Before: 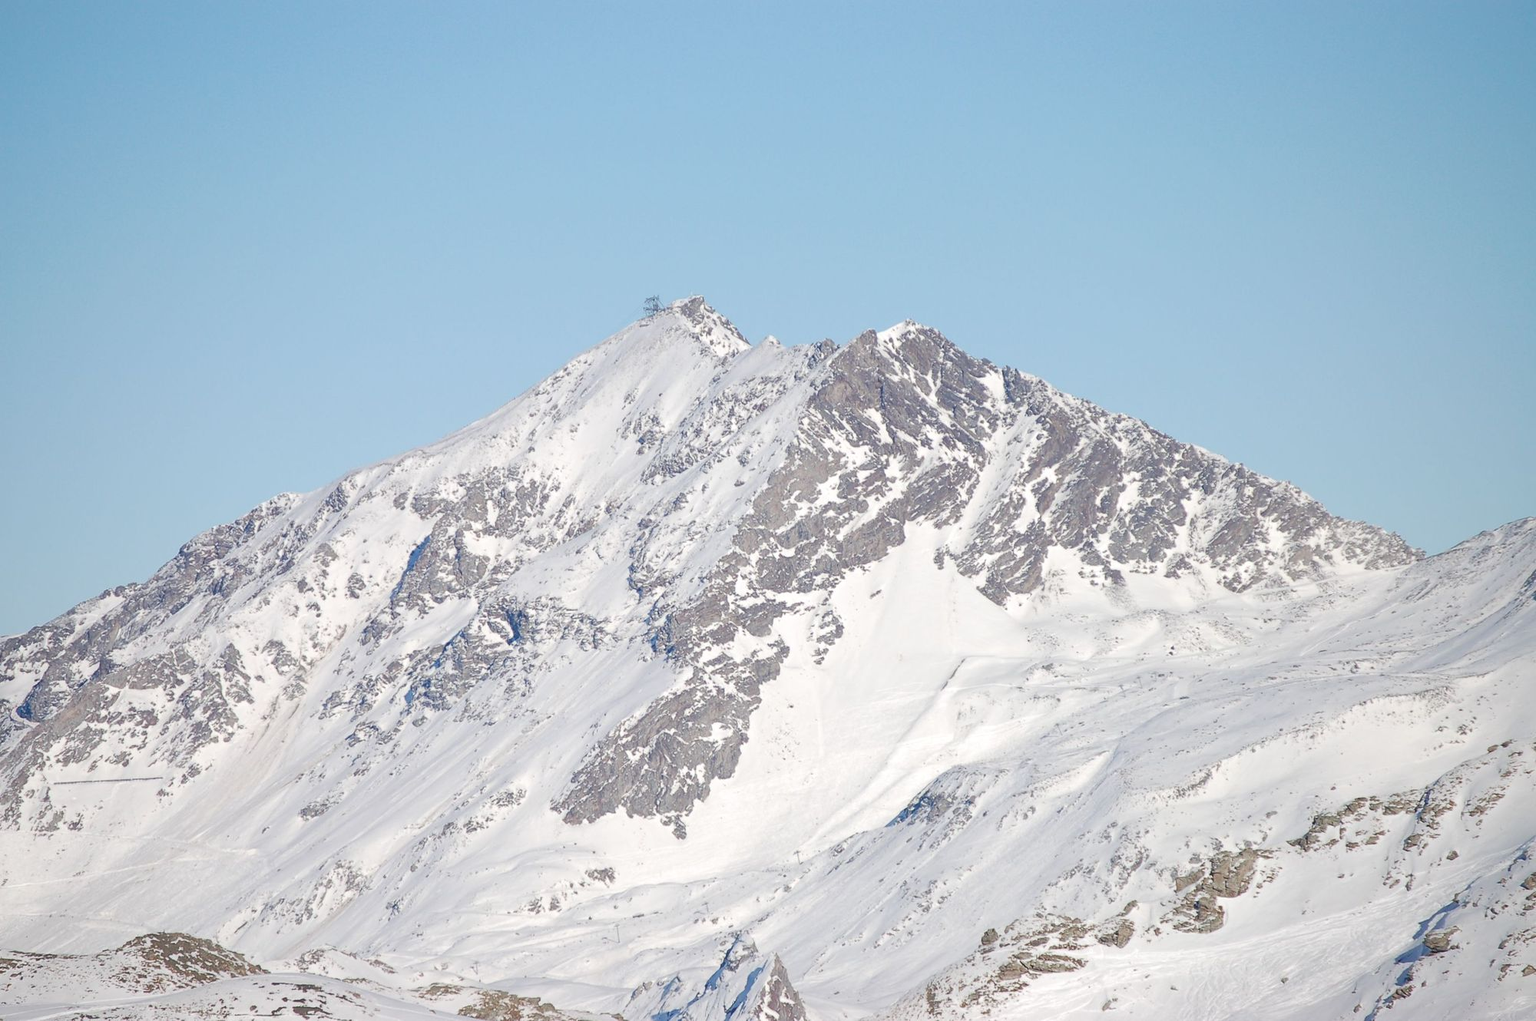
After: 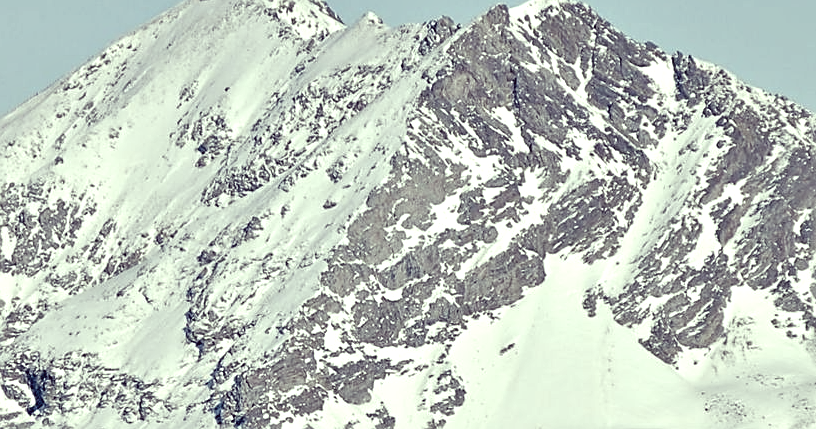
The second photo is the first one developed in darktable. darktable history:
contrast equalizer: octaves 7, y [[0.6 ×6], [0.55 ×6], [0 ×6], [0 ×6], [0 ×6]]
color correction: highlights a* -20.76, highlights b* 20.31, shadows a* 19.93, shadows b* -20.91, saturation 0.458
color balance rgb: perceptual saturation grading › global saturation -0.081%, perceptual saturation grading › highlights -16.956%, perceptual saturation grading › mid-tones 33.154%, perceptual saturation grading › shadows 50.412%, global vibrance 24.535%
crop: left 31.671%, top 31.957%, right 27.493%, bottom 35.785%
sharpen: on, module defaults
